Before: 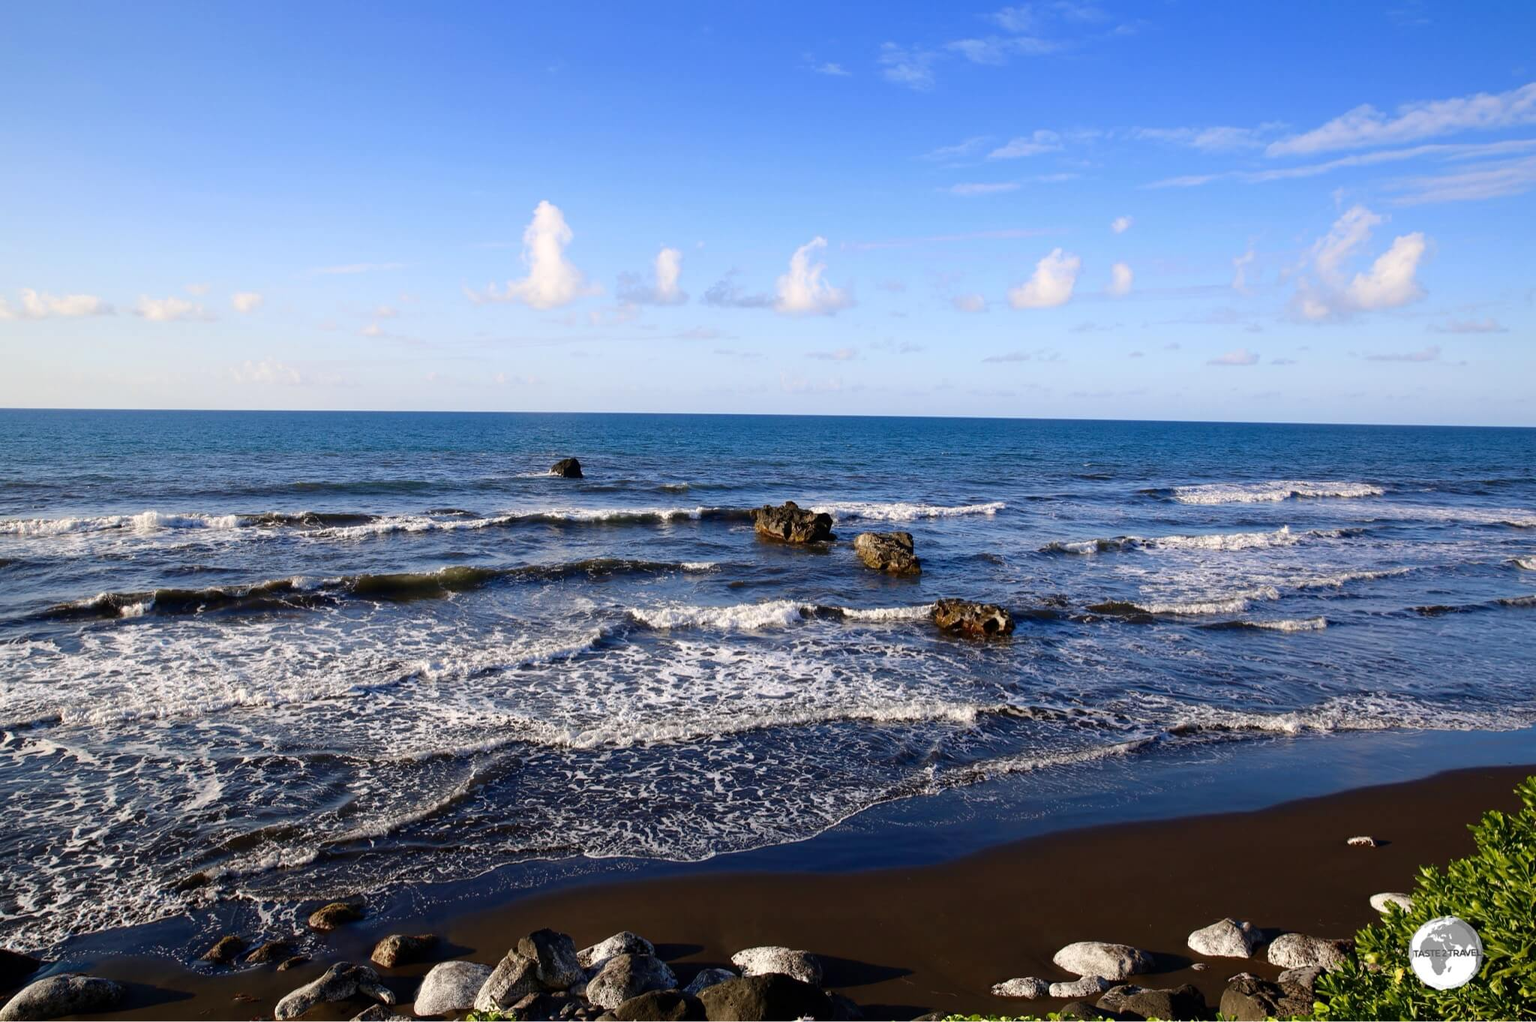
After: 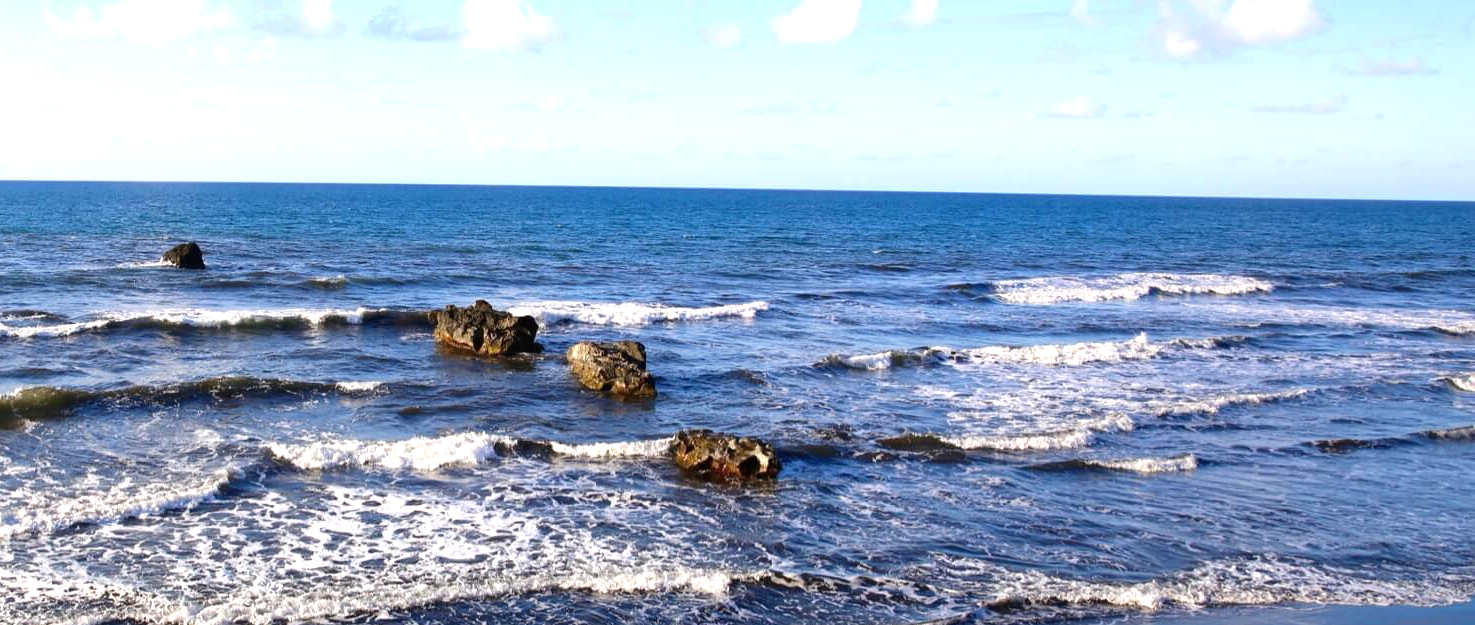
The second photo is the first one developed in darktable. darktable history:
exposure: black level correction 0, exposure 0.7 EV, compensate exposure bias true, compensate highlight preservation false
crop and rotate: left 27.938%, top 27.046%, bottom 27.046%
